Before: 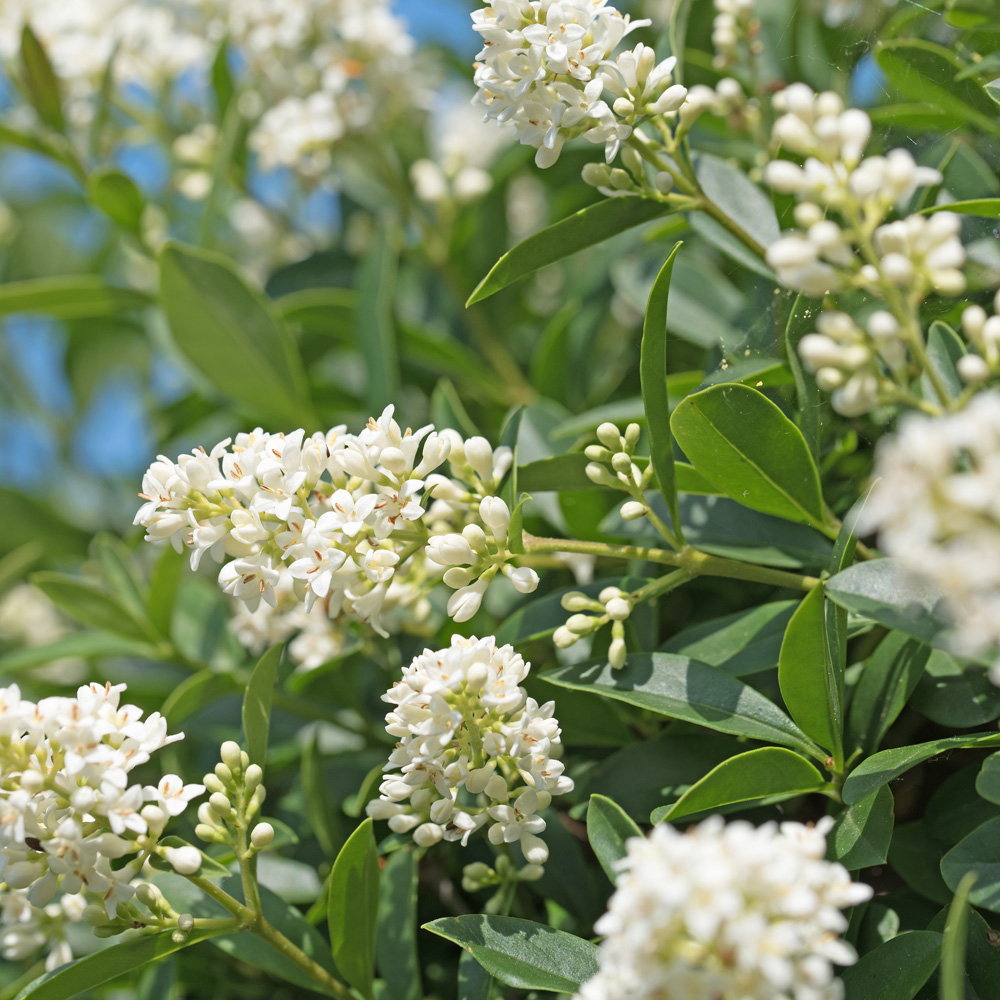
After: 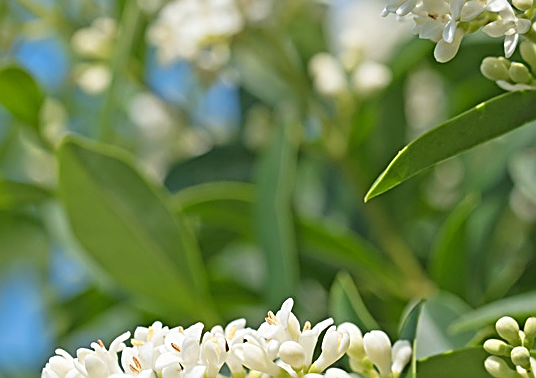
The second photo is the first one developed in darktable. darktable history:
crop: left 10.121%, top 10.631%, right 36.218%, bottom 51.526%
sharpen: amount 1
contrast brightness saturation: saturation 0.13
